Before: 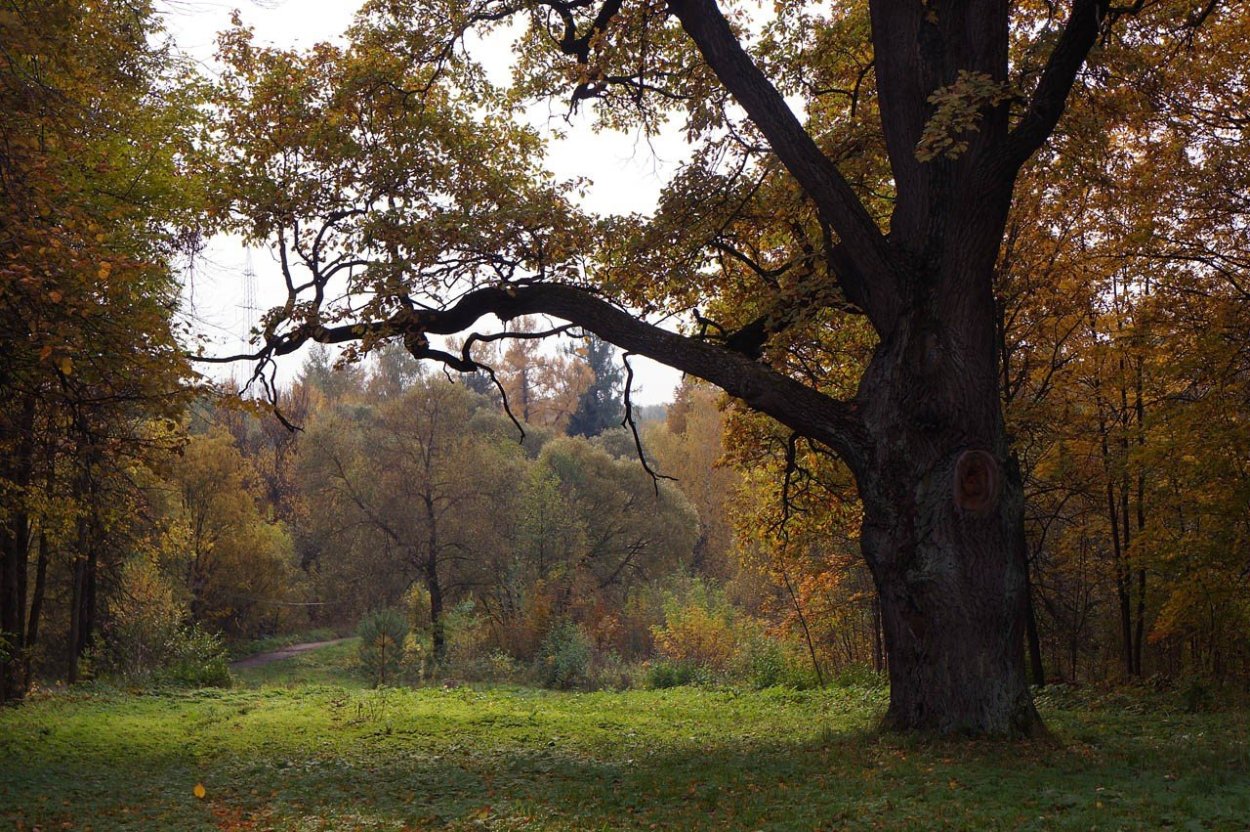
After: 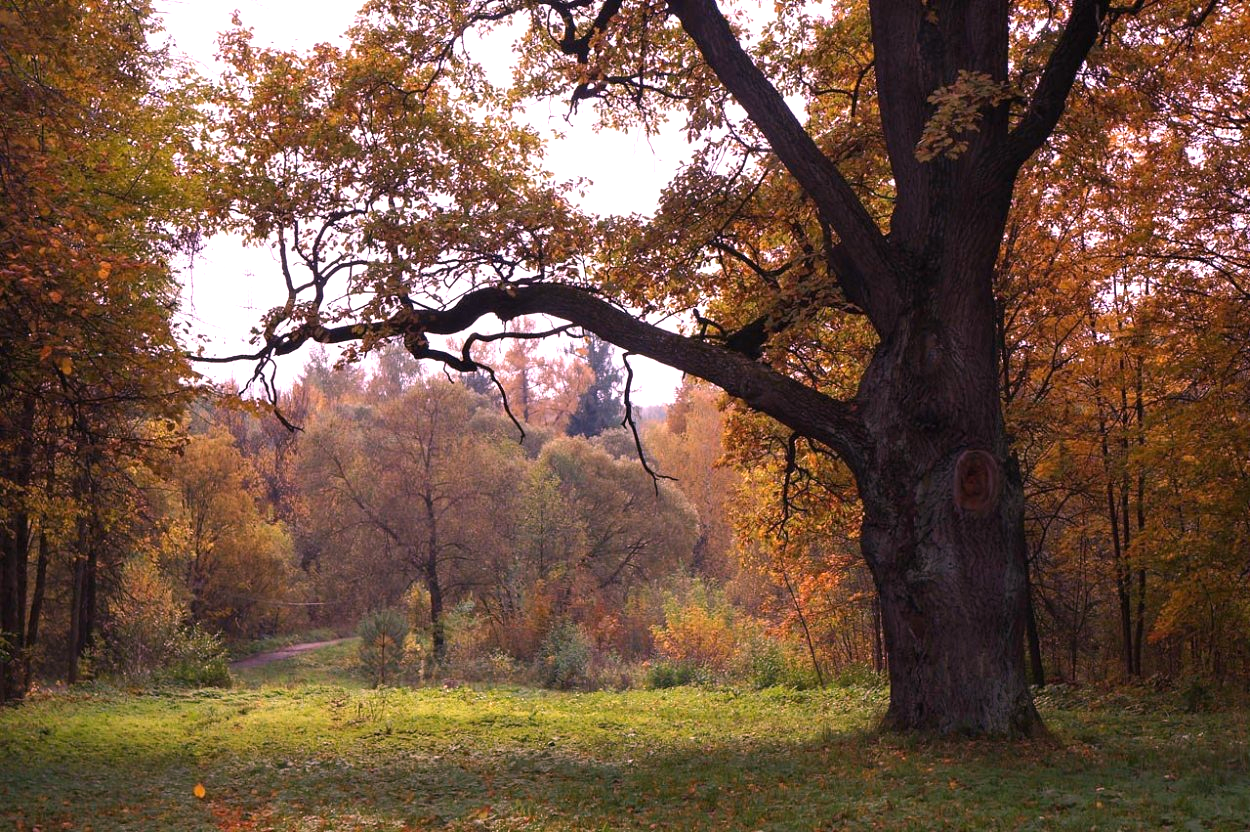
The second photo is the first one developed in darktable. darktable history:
white balance: red 1.188, blue 1.11
exposure: black level correction 0, exposure 0.5 EV, compensate highlight preservation false
